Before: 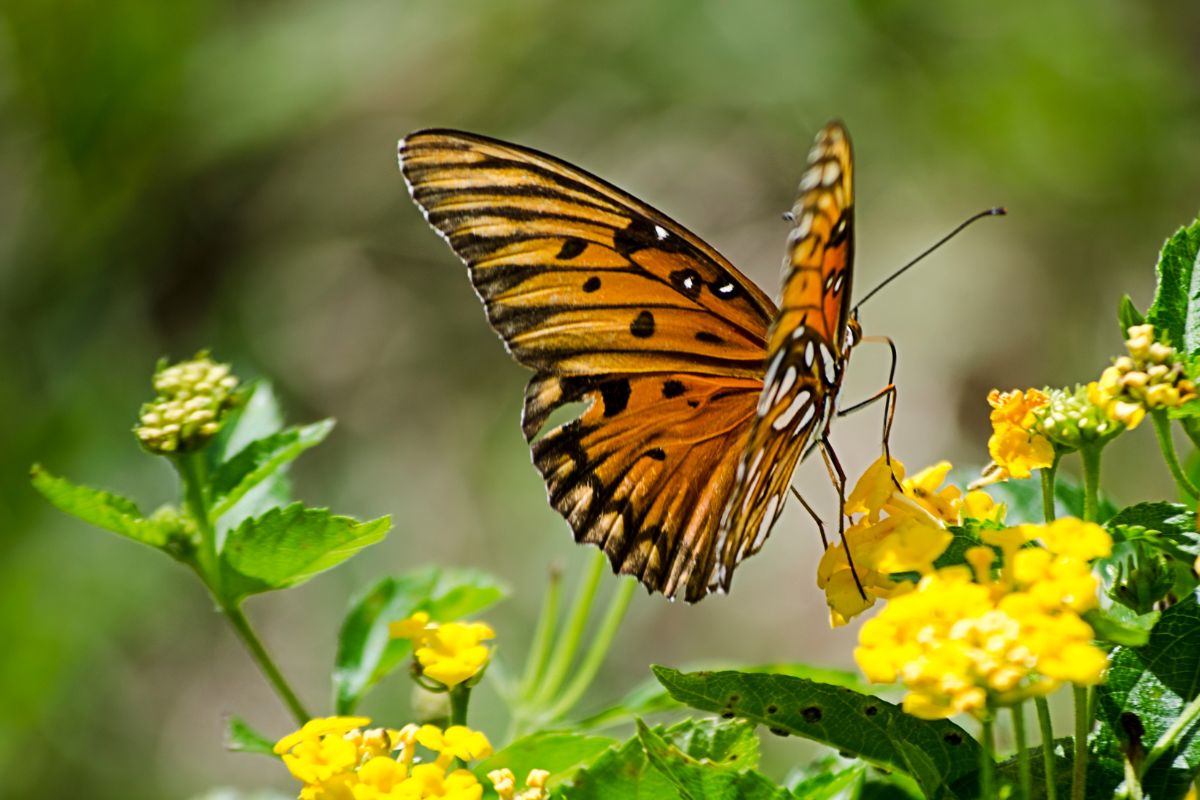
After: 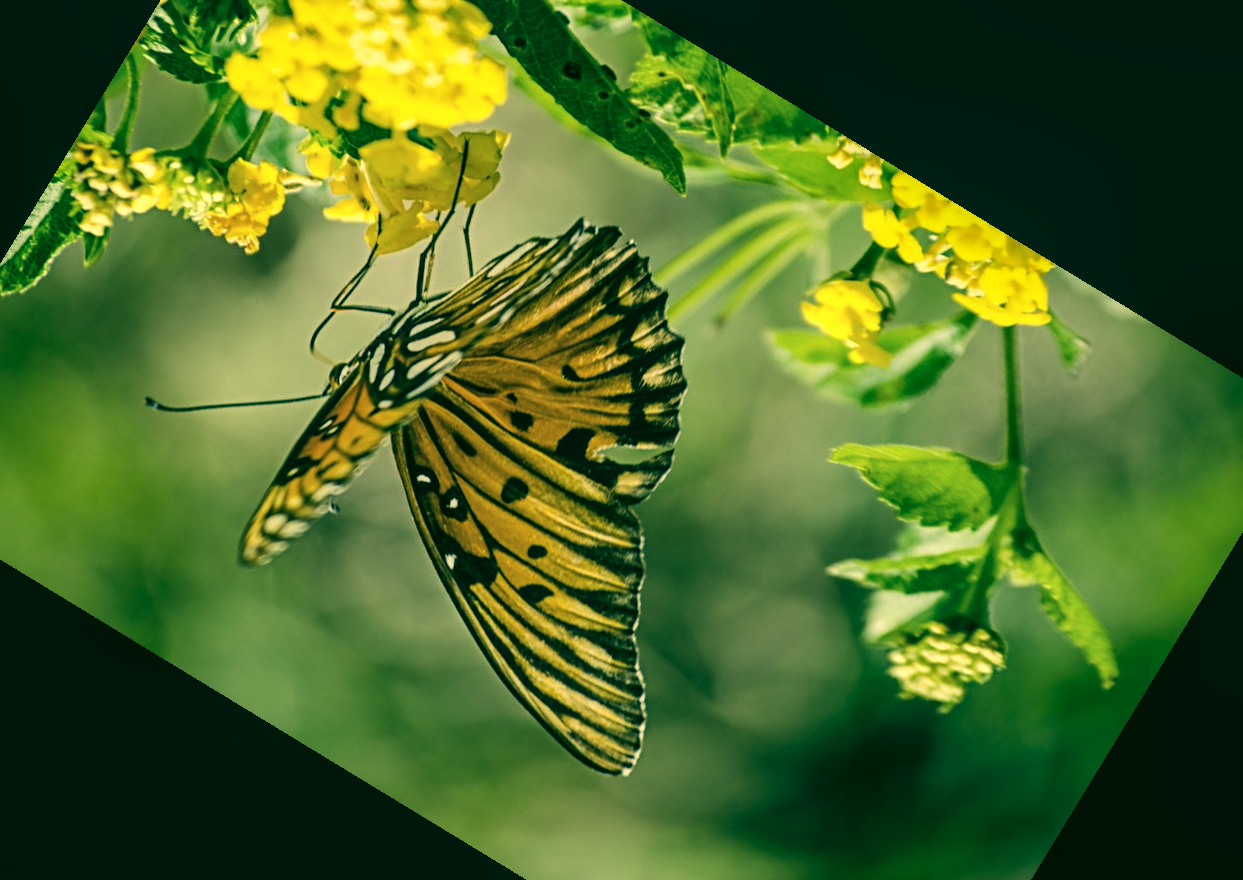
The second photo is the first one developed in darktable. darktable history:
crop and rotate: angle 148.68°, left 9.111%, top 15.603%, right 4.588%, bottom 17.041%
local contrast: on, module defaults
color correction: highlights a* 1.83, highlights b* 34.02, shadows a* -36.68, shadows b* -5.48
contrast brightness saturation: contrast 0.1, saturation -0.36
